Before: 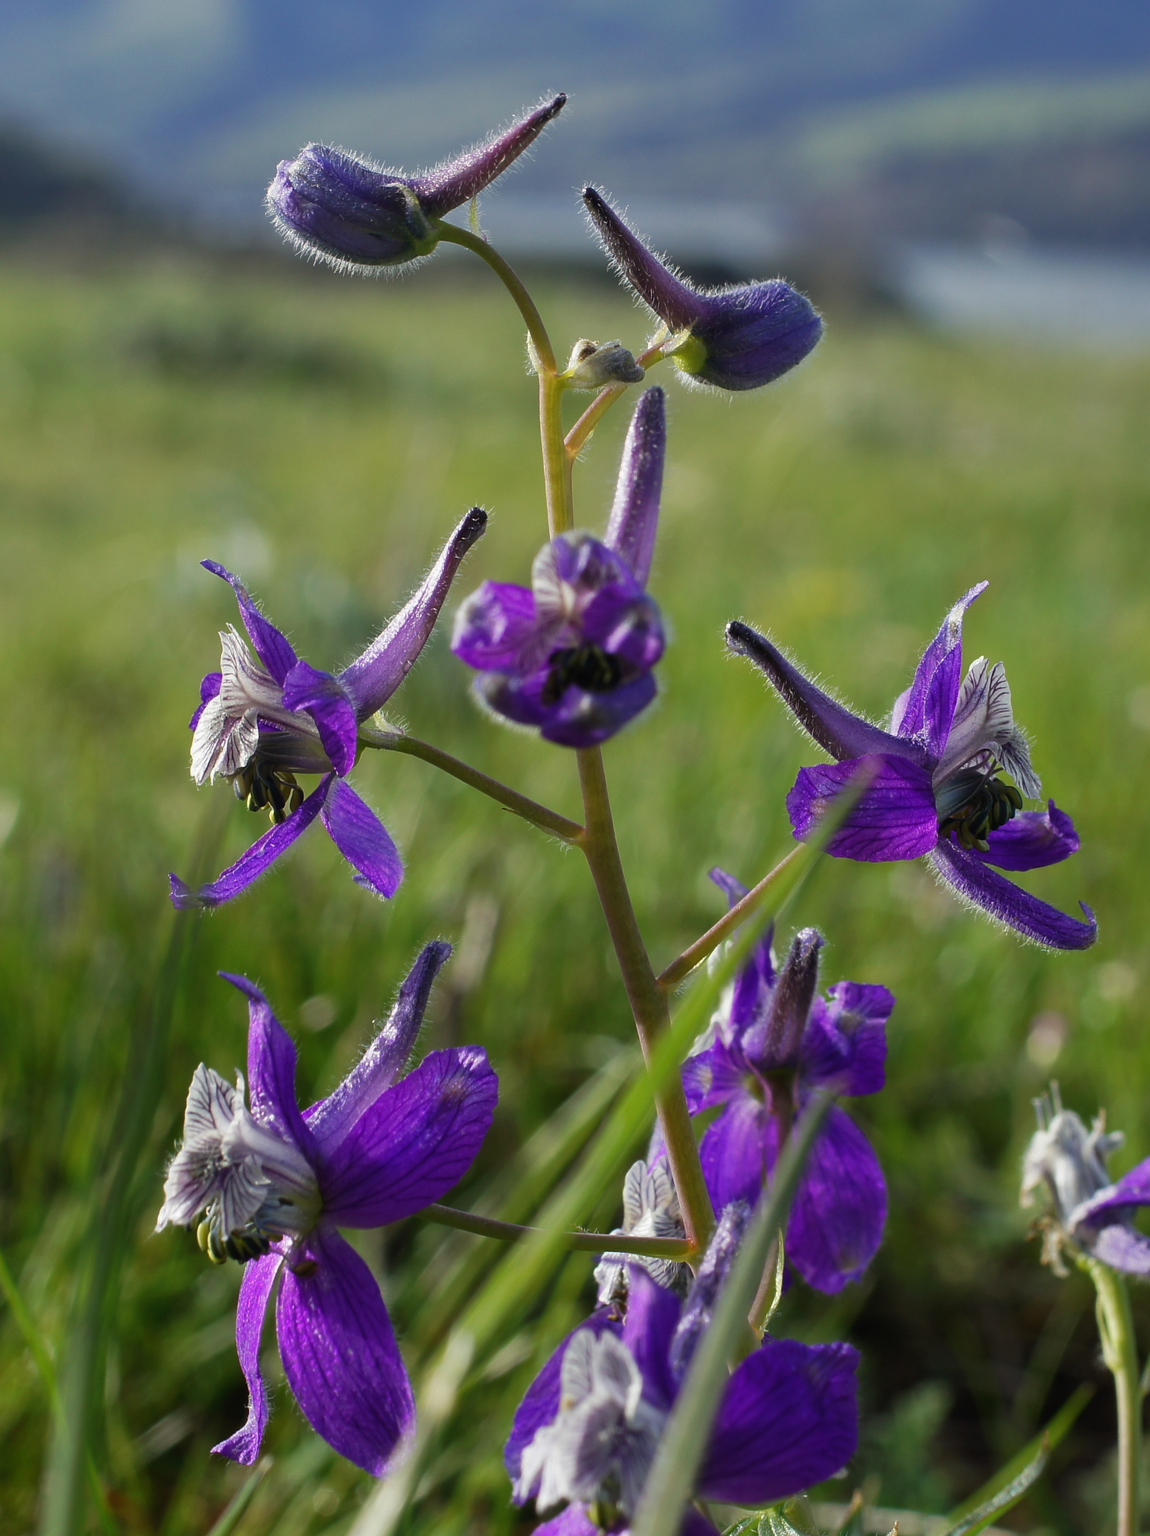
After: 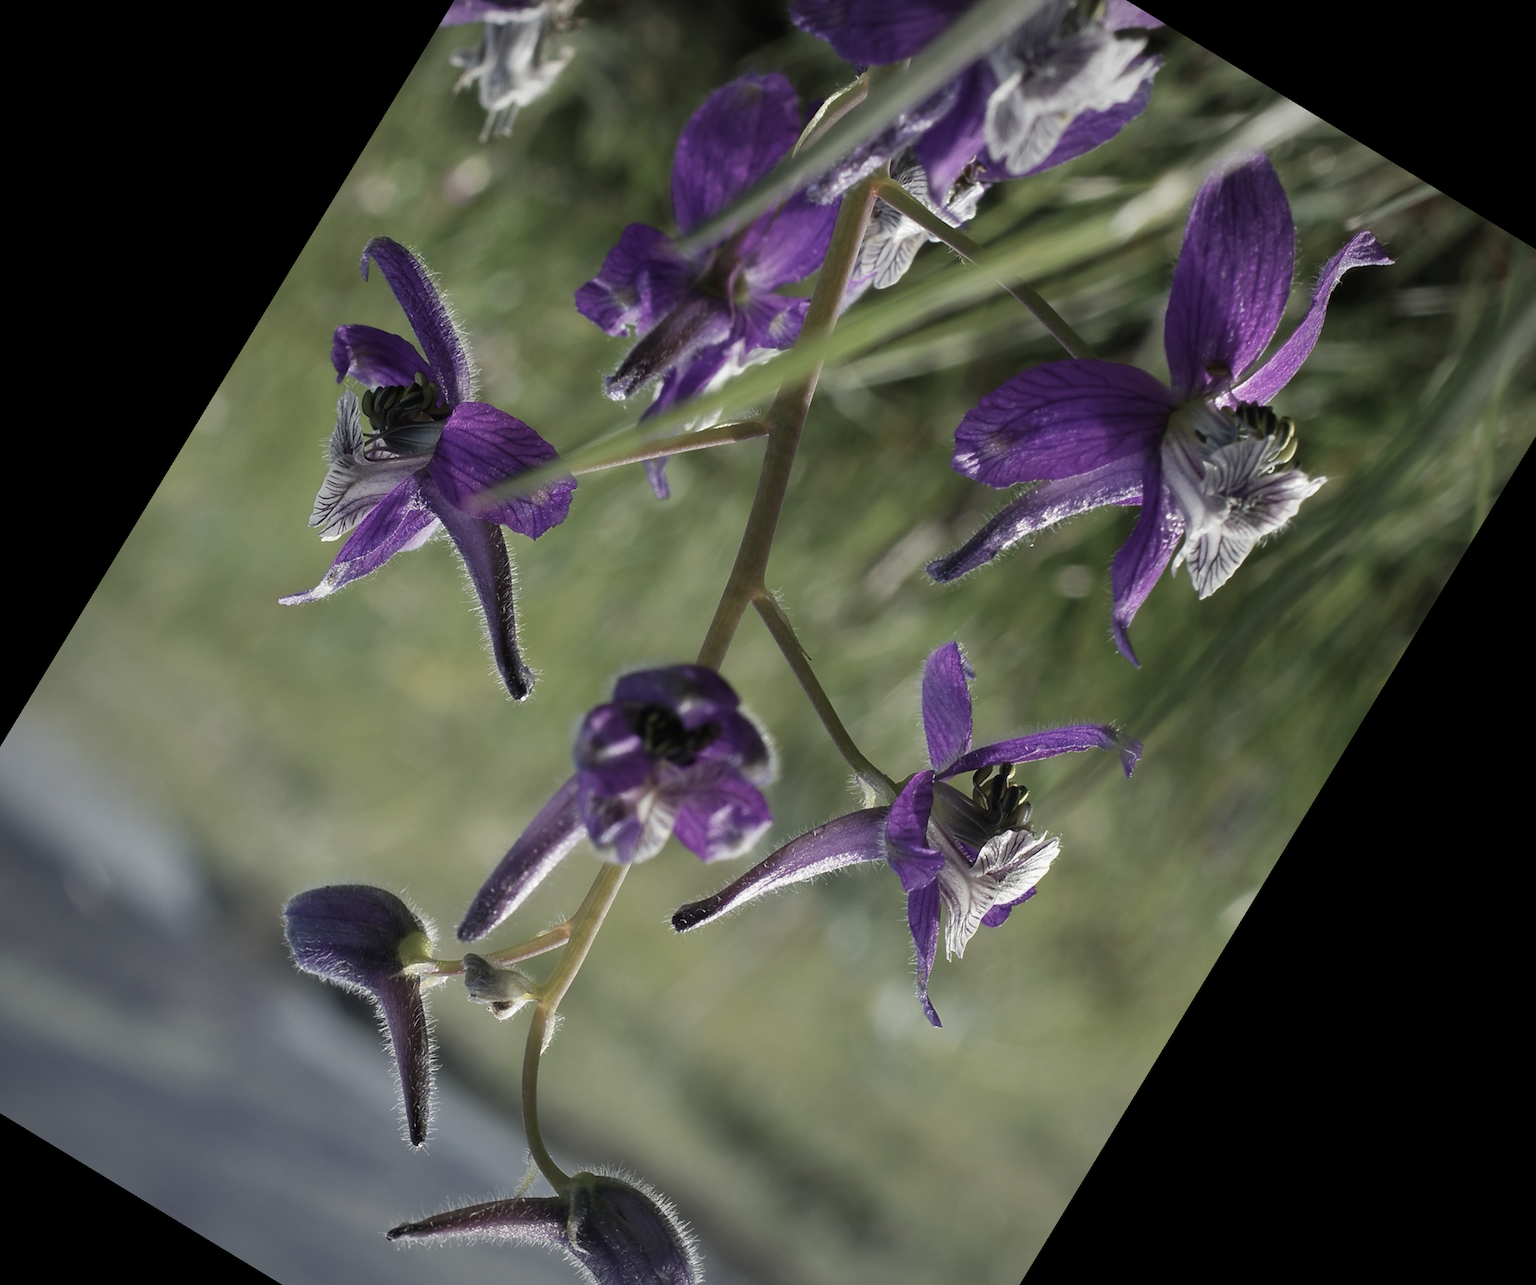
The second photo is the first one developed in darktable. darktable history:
vignetting: automatic ratio true
crop and rotate: angle 148.68°, left 9.111%, top 15.603%, right 4.588%, bottom 17.041%
color zones: curves: ch1 [(0, 0.292) (0.001, 0.292) (0.2, 0.264) (0.4, 0.248) (0.6, 0.248) (0.8, 0.264) (0.999, 0.292) (1, 0.292)]
